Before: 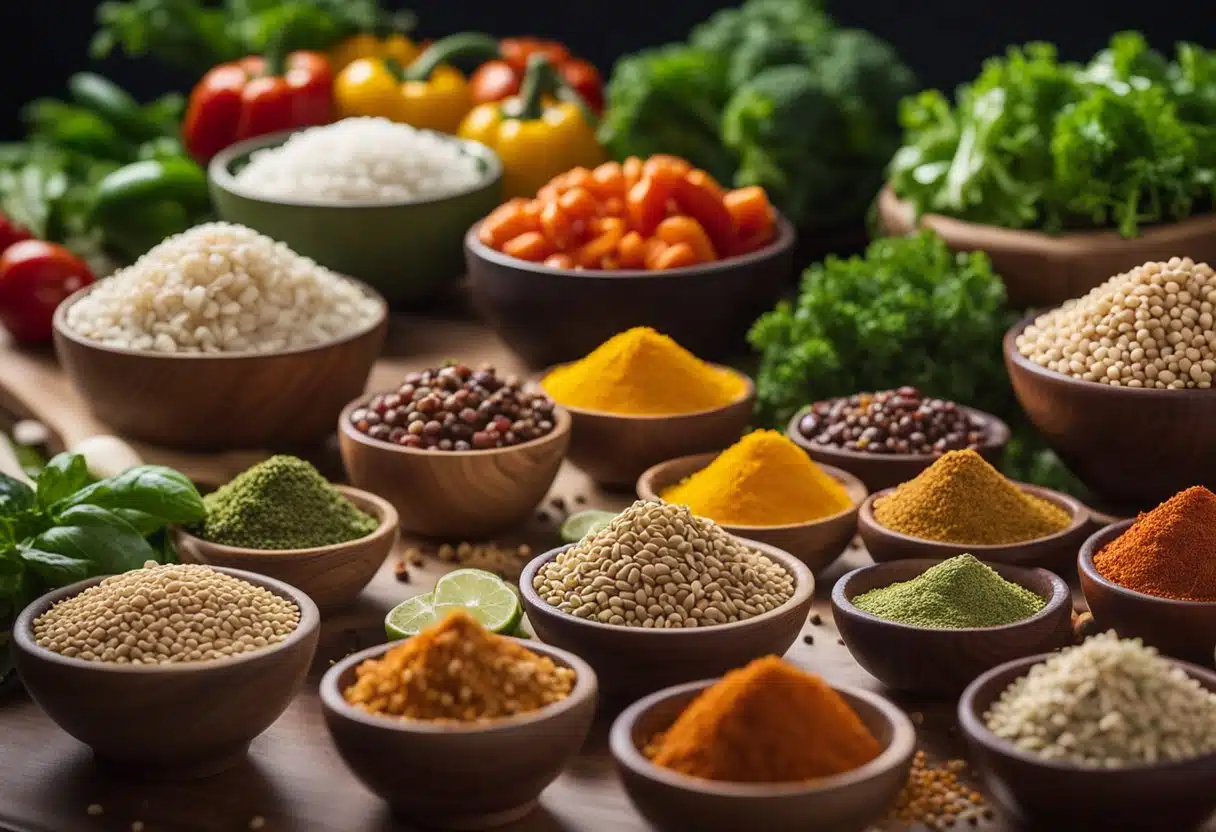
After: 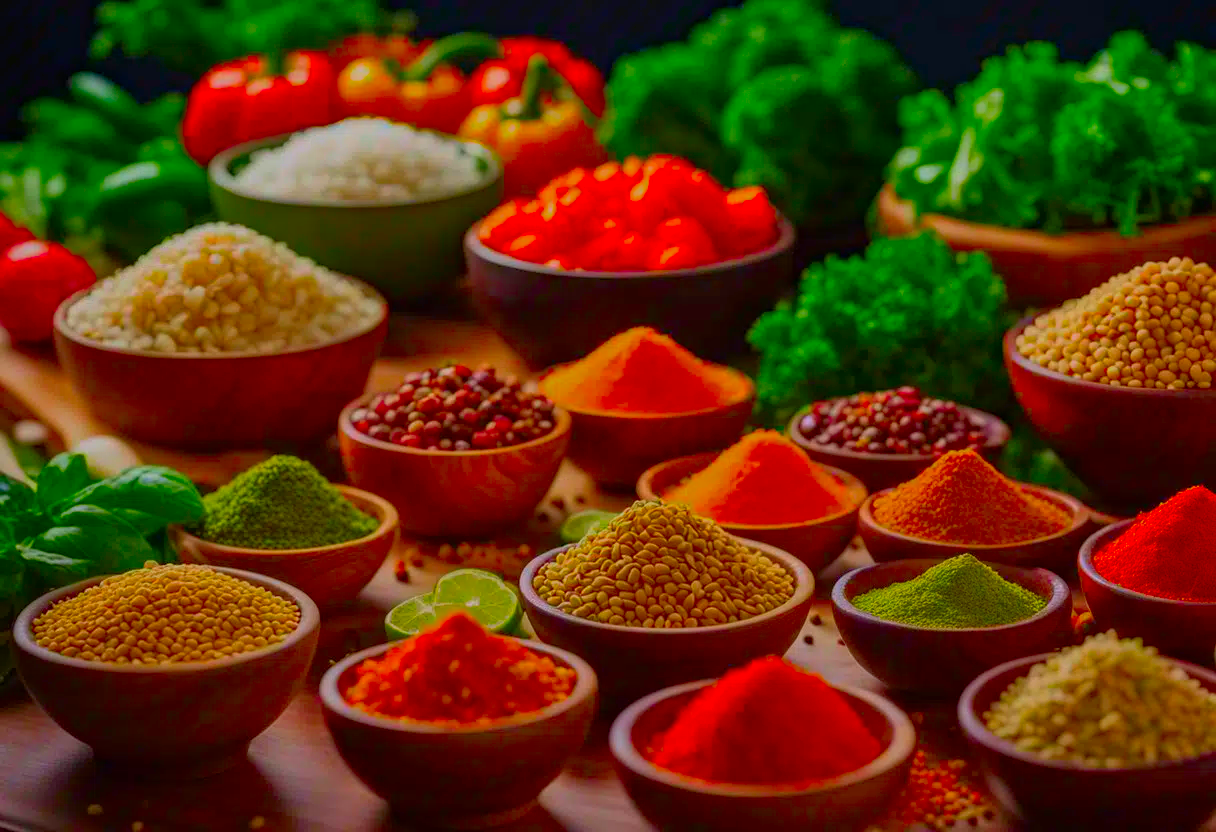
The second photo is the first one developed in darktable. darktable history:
haze removal: compatibility mode true, adaptive false
tone equalizer: -8 EV -0.012 EV, -7 EV 0.009 EV, -6 EV -0.006 EV, -5 EV 0.005 EV, -4 EV -0.048 EV, -3 EV -0.235 EV, -2 EV -0.664 EV, -1 EV -1 EV, +0 EV -0.961 EV
color correction: highlights b* 0.055, saturation 2.99
